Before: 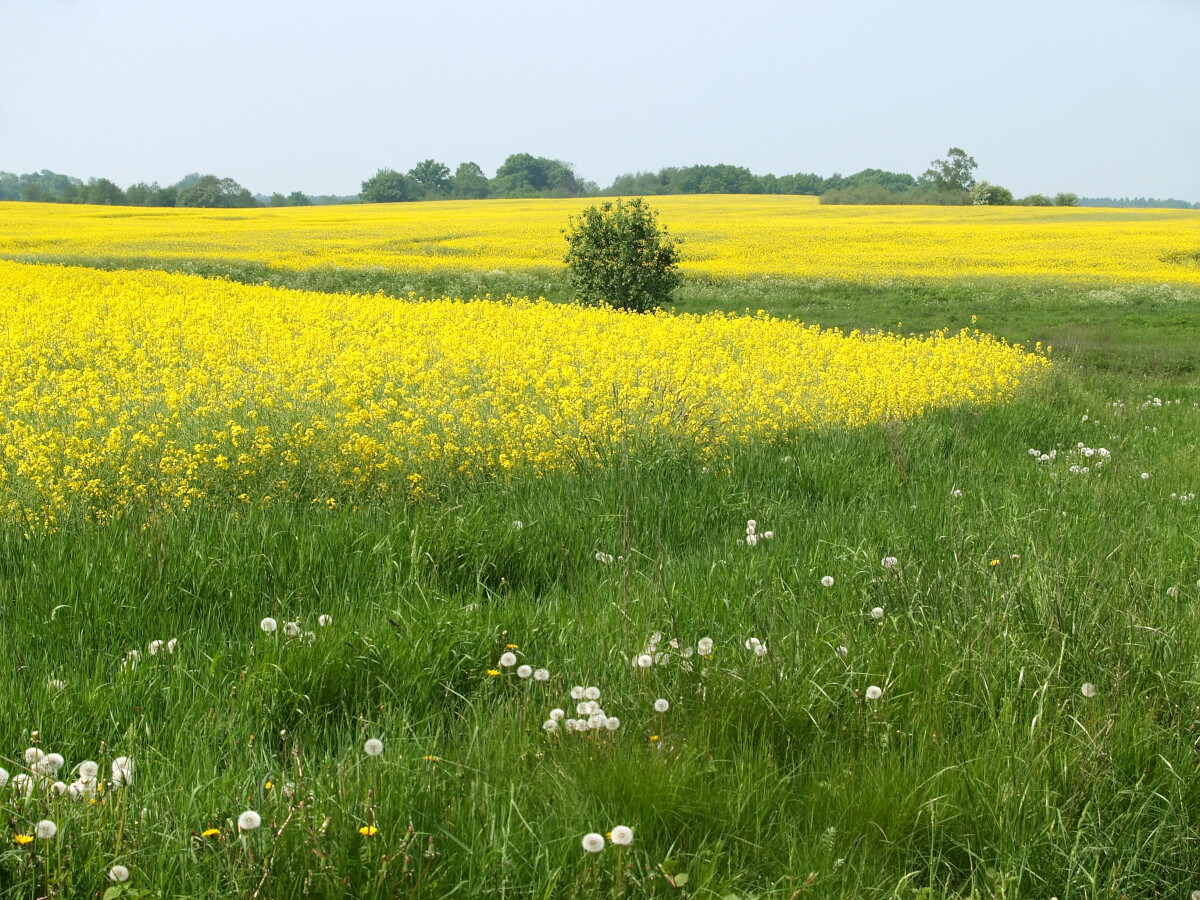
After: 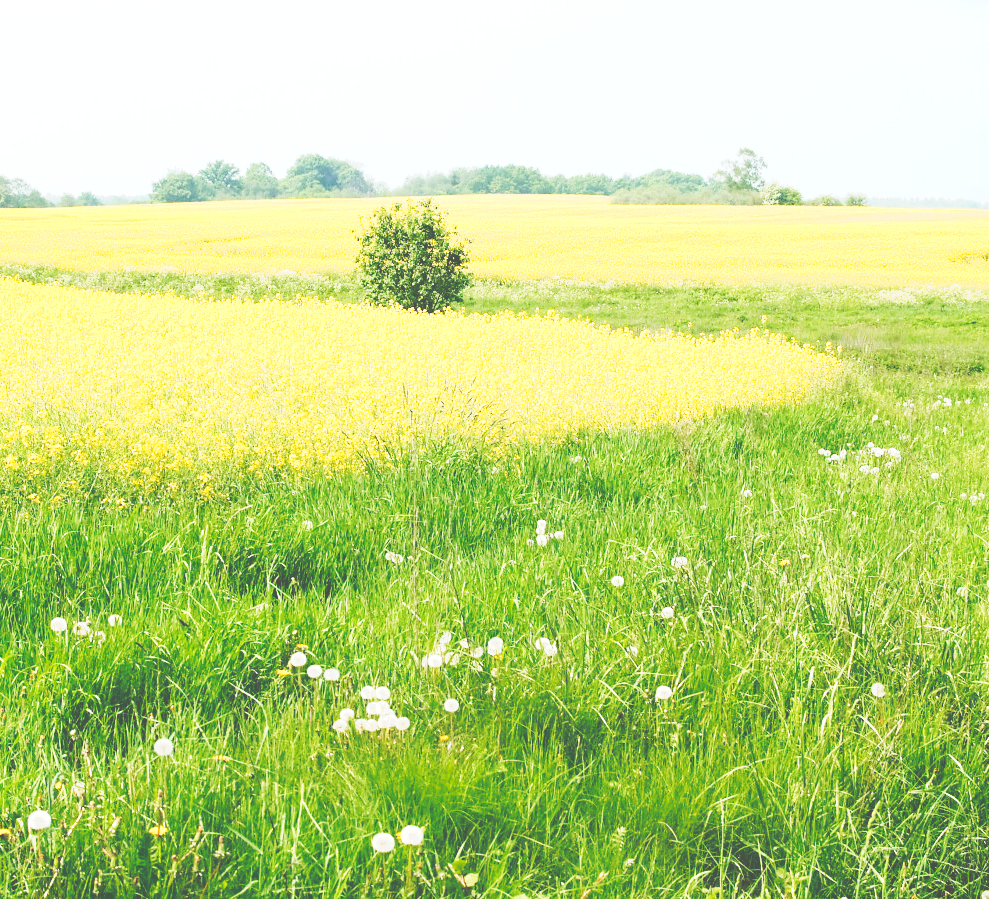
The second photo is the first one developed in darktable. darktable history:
exposure: exposure 0.375 EV, compensate highlight preservation false
crop: left 17.582%, bottom 0.031%
tone curve: curves: ch0 [(0, 0) (0.003, 0.279) (0.011, 0.287) (0.025, 0.295) (0.044, 0.304) (0.069, 0.316) (0.1, 0.319) (0.136, 0.316) (0.177, 0.32) (0.224, 0.359) (0.277, 0.421) (0.335, 0.511) (0.399, 0.639) (0.468, 0.734) (0.543, 0.827) (0.623, 0.89) (0.709, 0.944) (0.801, 0.965) (0.898, 0.968) (1, 1)], preserve colors none
white balance: emerald 1
